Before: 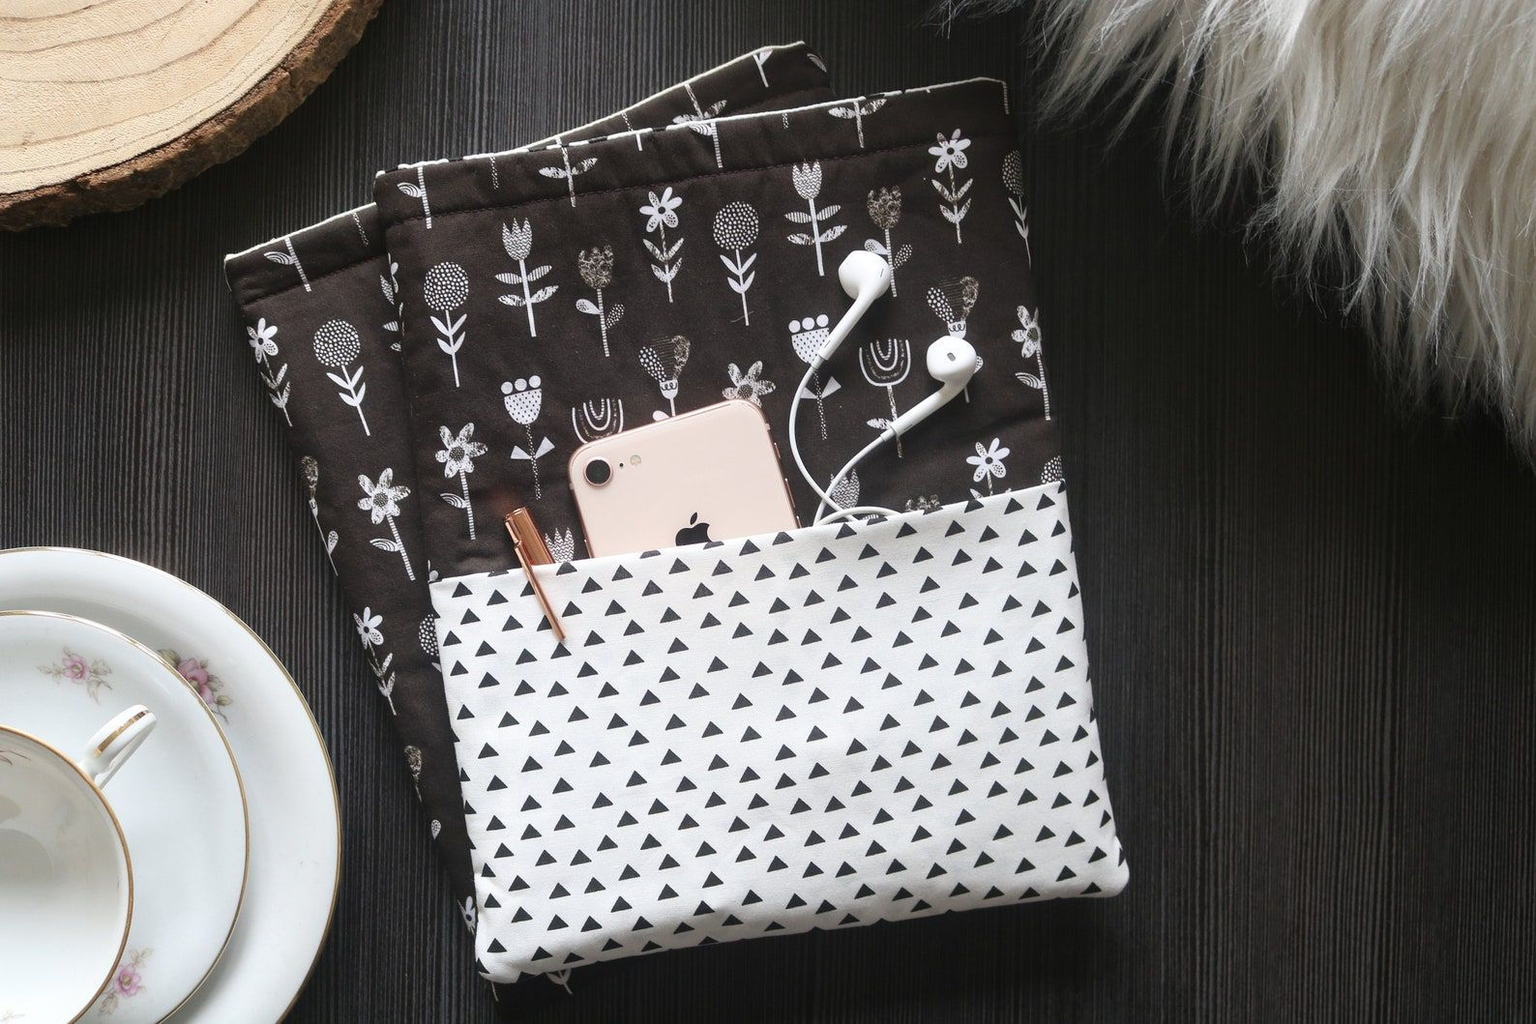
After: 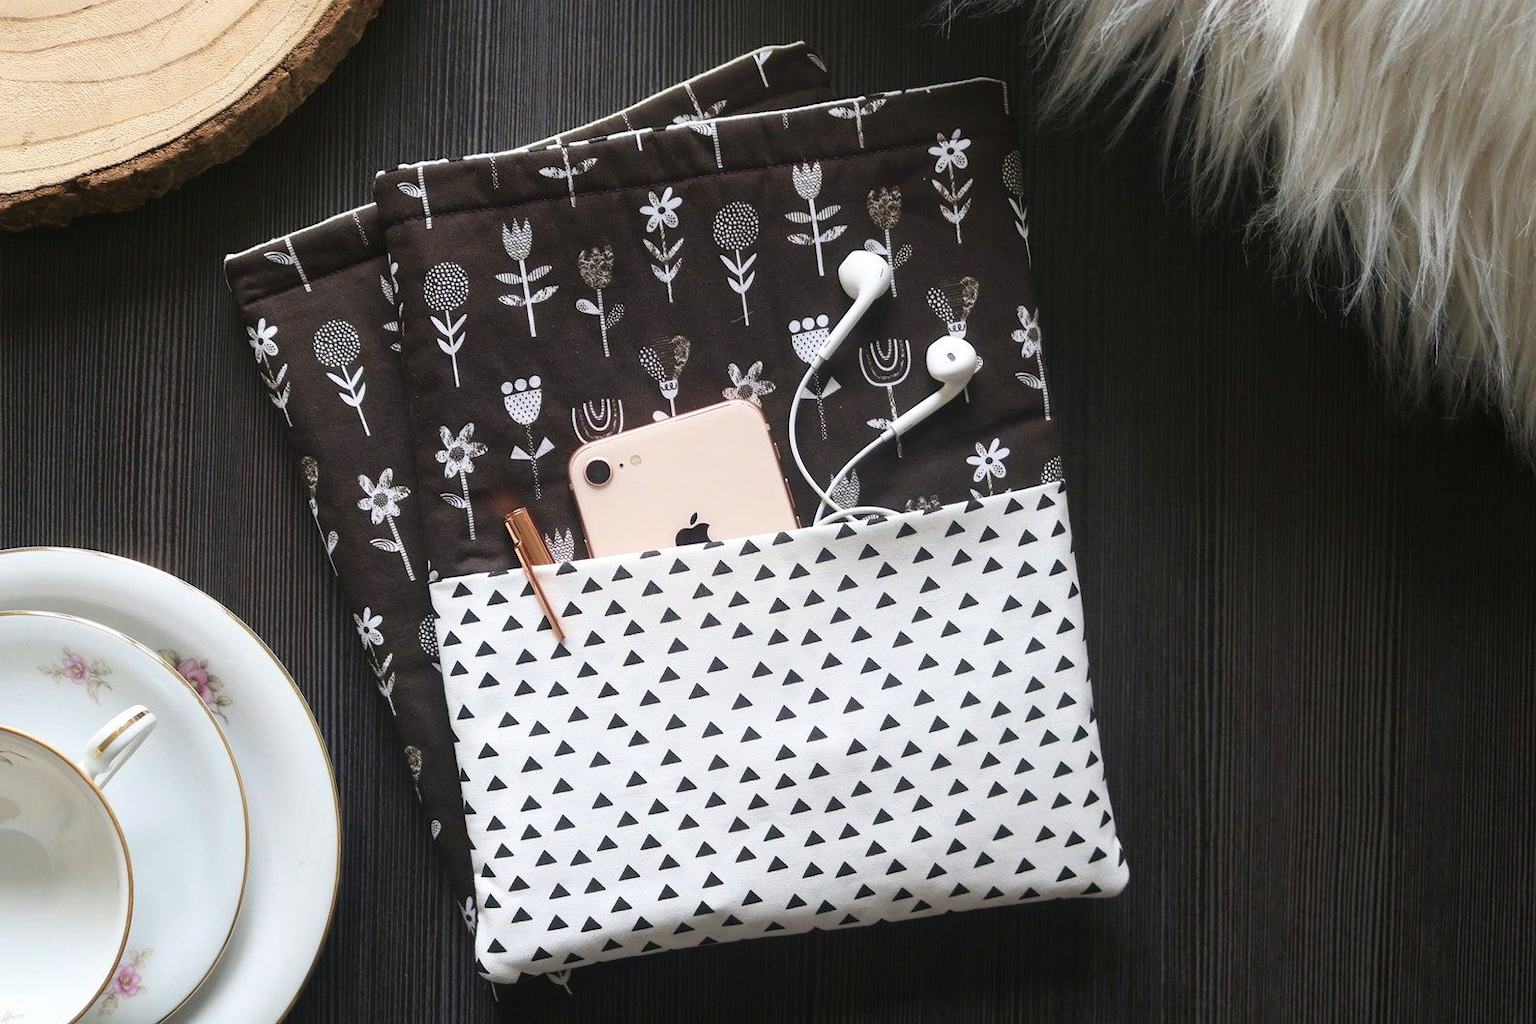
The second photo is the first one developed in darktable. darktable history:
velvia: on, module defaults
tone curve: curves: ch0 [(0, 0) (0.253, 0.237) (1, 1)]; ch1 [(0, 0) (0.411, 0.385) (0.502, 0.506) (0.557, 0.565) (0.66, 0.683) (1, 1)]; ch2 [(0, 0) (0.394, 0.413) (0.5, 0.5) (1, 1)], color space Lab, linked channels, preserve colors none
tone equalizer: mask exposure compensation -0.513 EV
